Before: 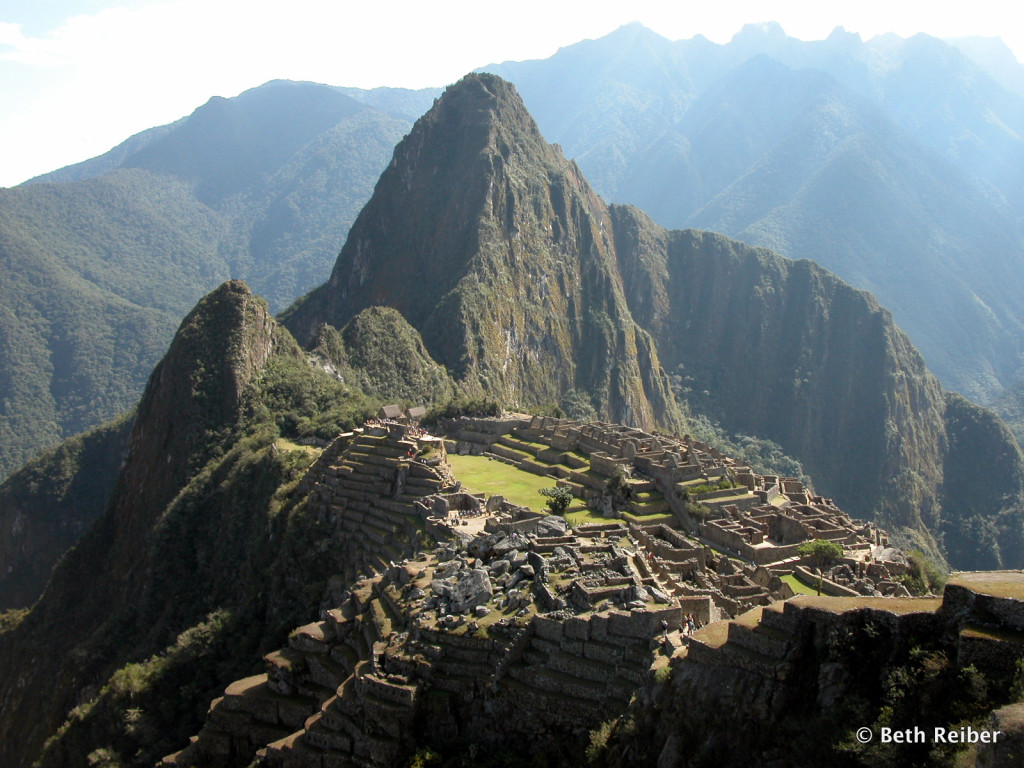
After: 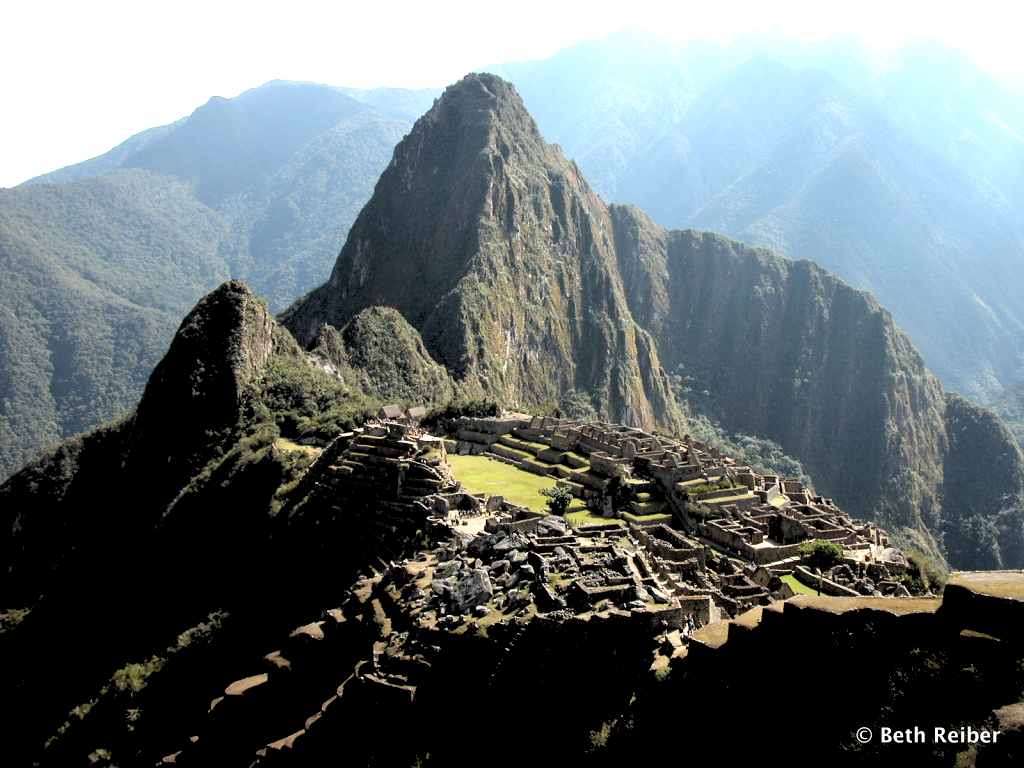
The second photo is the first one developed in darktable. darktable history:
rgb levels: levels [[0.029, 0.461, 0.922], [0, 0.5, 1], [0, 0.5, 1]]
tone equalizer: -8 EV -0.417 EV, -7 EV -0.389 EV, -6 EV -0.333 EV, -5 EV -0.222 EV, -3 EV 0.222 EV, -2 EV 0.333 EV, -1 EV 0.389 EV, +0 EV 0.417 EV, edges refinement/feathering 500, mask exposure compensation -1.57 EV, preserve details no
